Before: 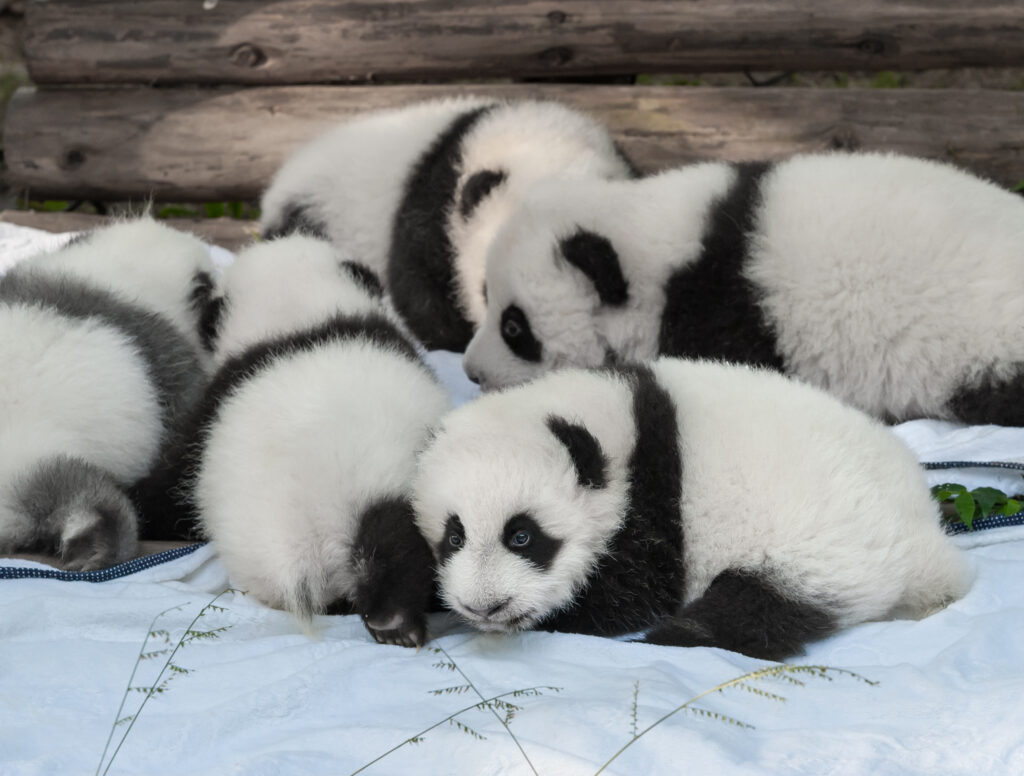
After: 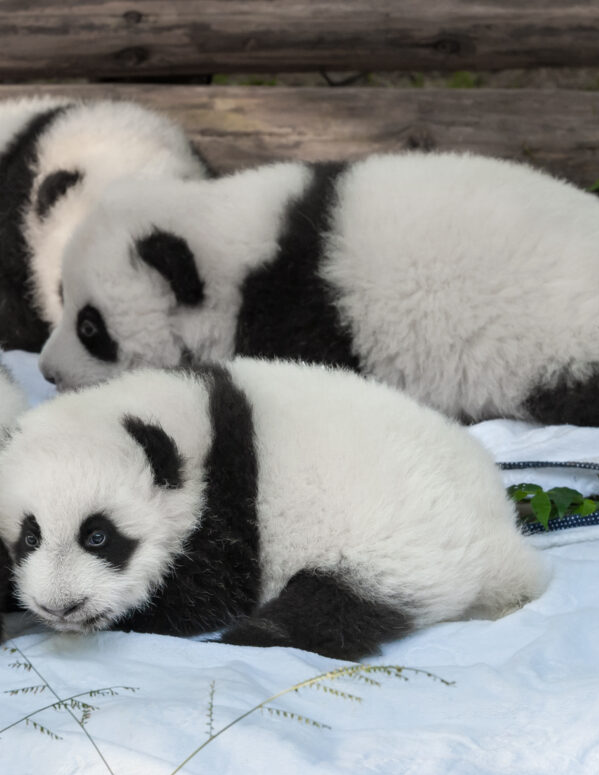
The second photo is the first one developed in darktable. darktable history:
crop: left 41.425%
